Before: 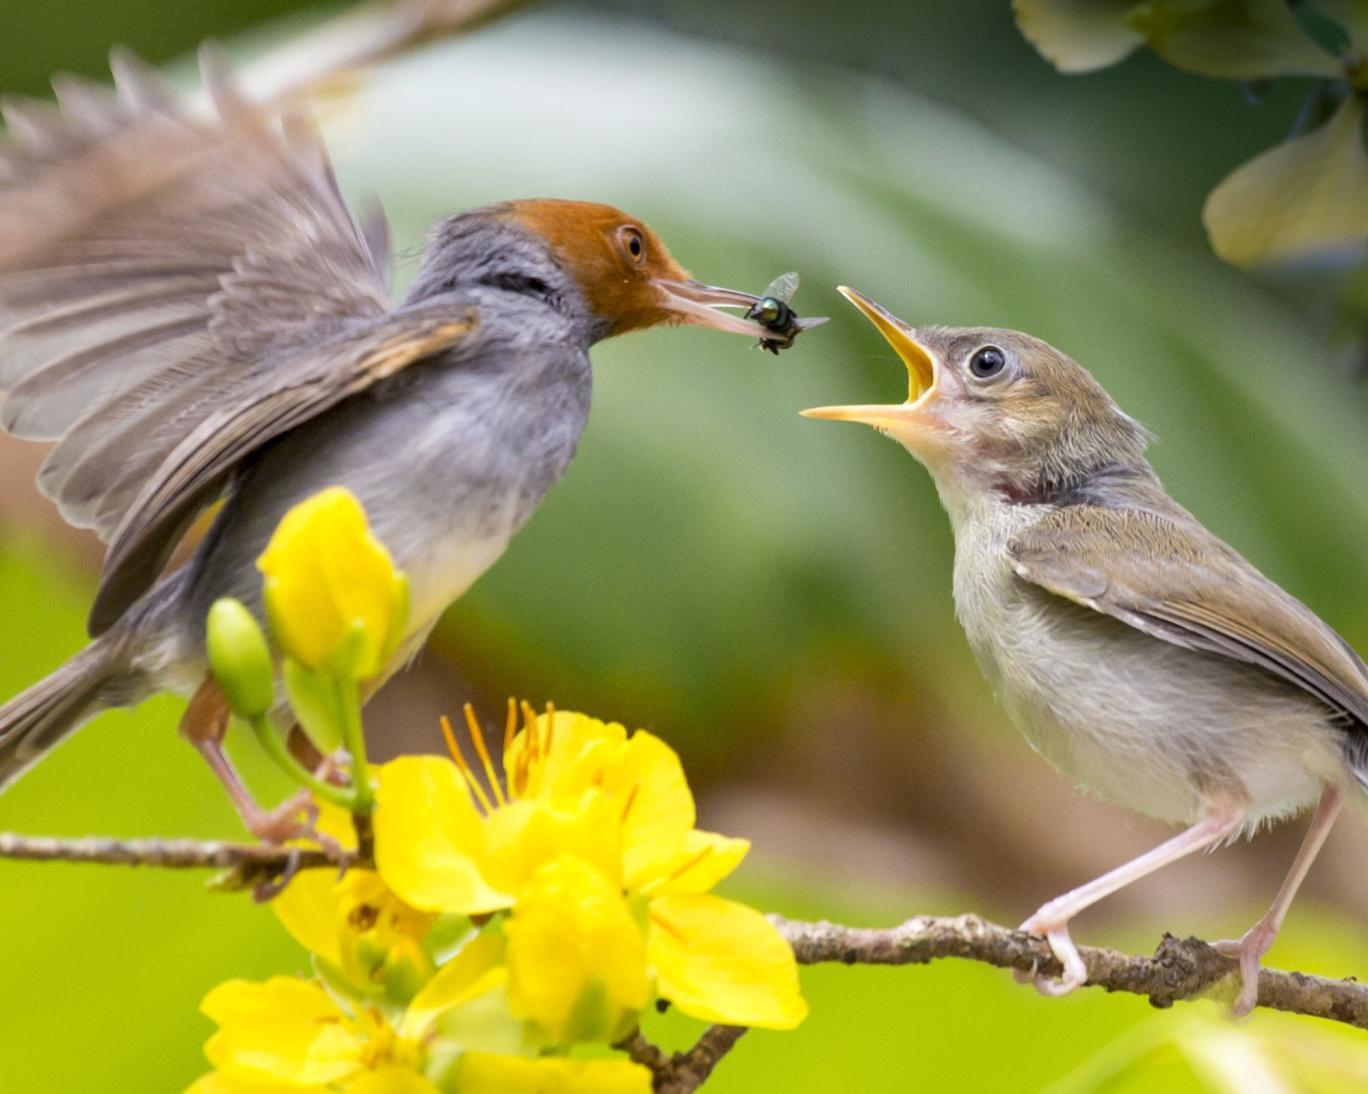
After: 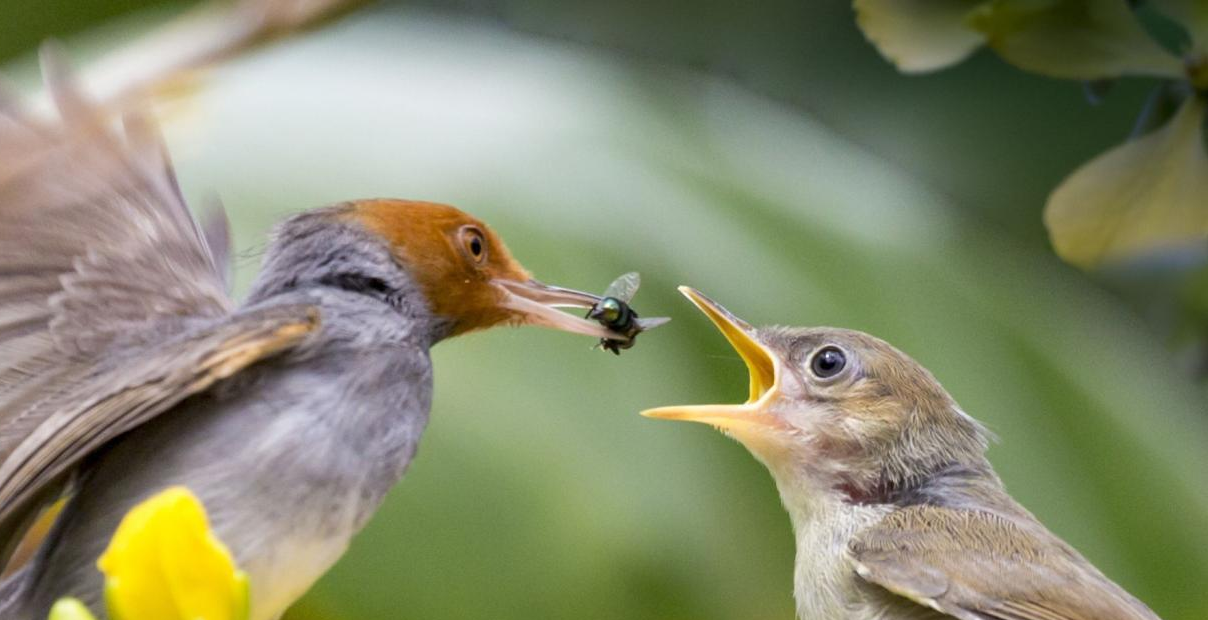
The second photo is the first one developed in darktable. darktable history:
crop and rotate: left 11.653%, bottom 43.26%
